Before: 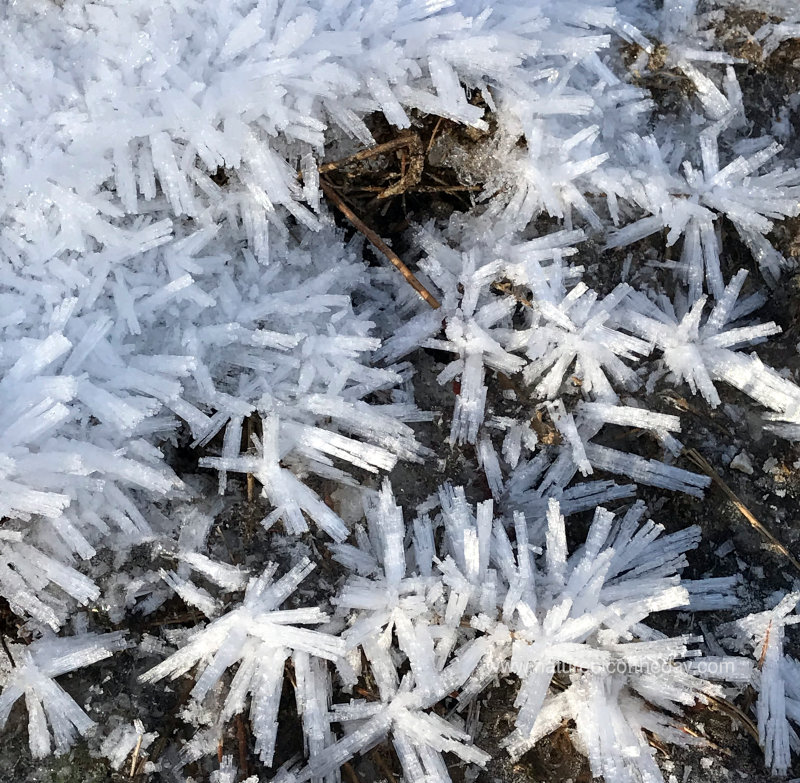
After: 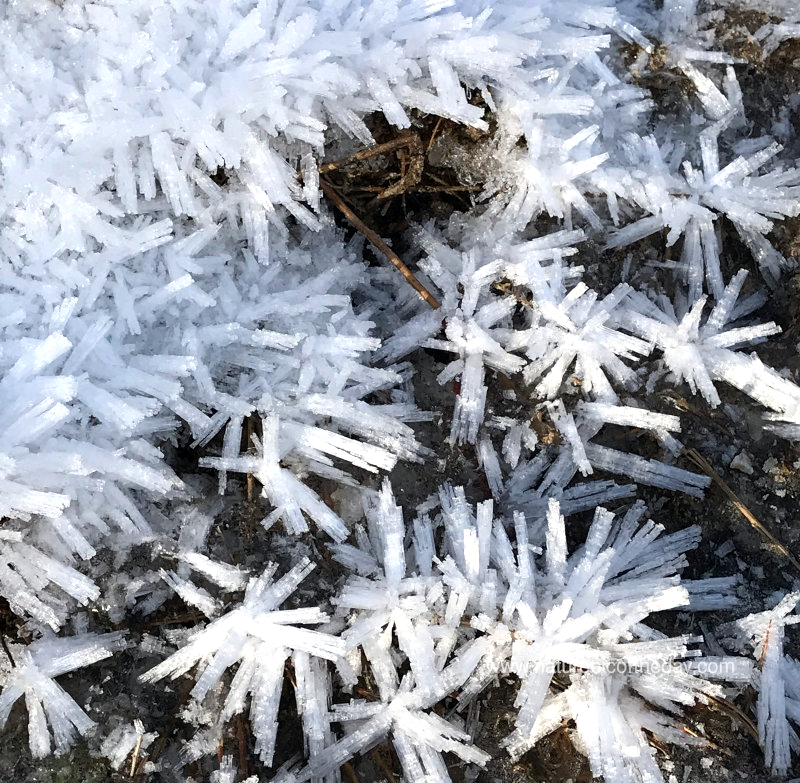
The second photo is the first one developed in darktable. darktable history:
tone equalizer: -8 EV -0.001 EV, -7 EV 0.001 EV, -6 EV -0.002 EV, -5 EV -0.003 EV, -4 EV -0.062 EV, -3 EV -0.222 EV, -2 EV -0.267 EV, -1 EV 0.105 EV, +0 EV 0.303 EV
